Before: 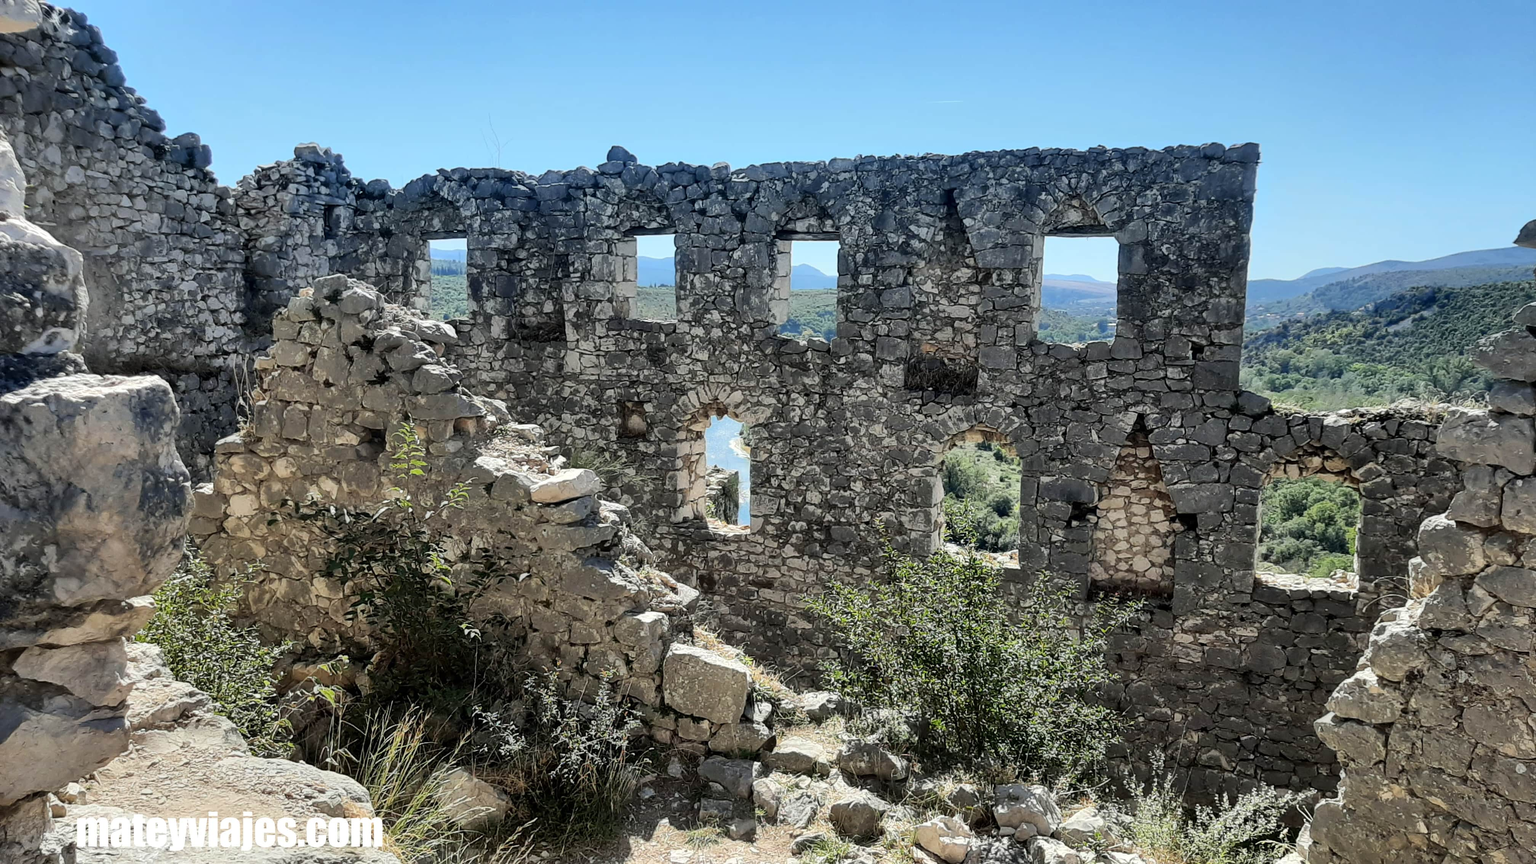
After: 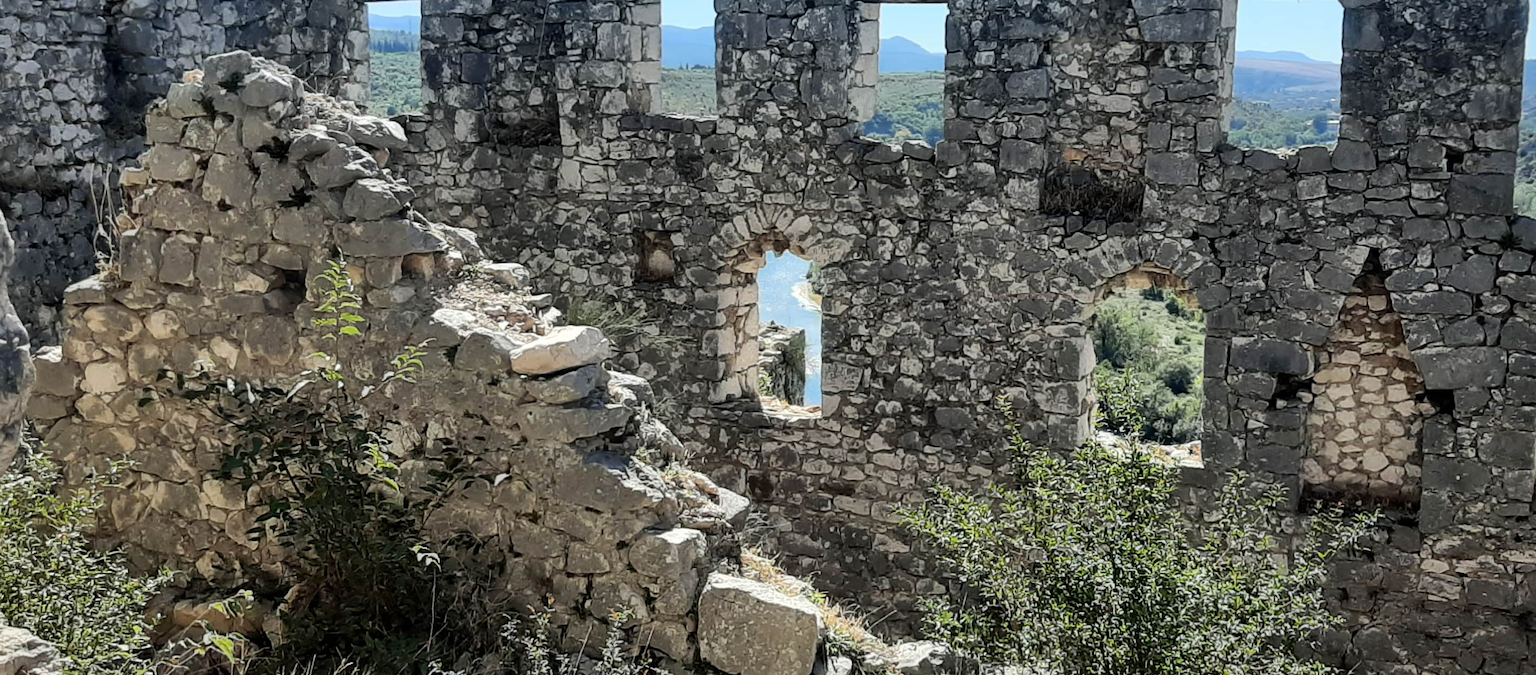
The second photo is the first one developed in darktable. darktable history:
crop: left 11.076%, top 27.635%, right 18.262%, bottom 17.09%
